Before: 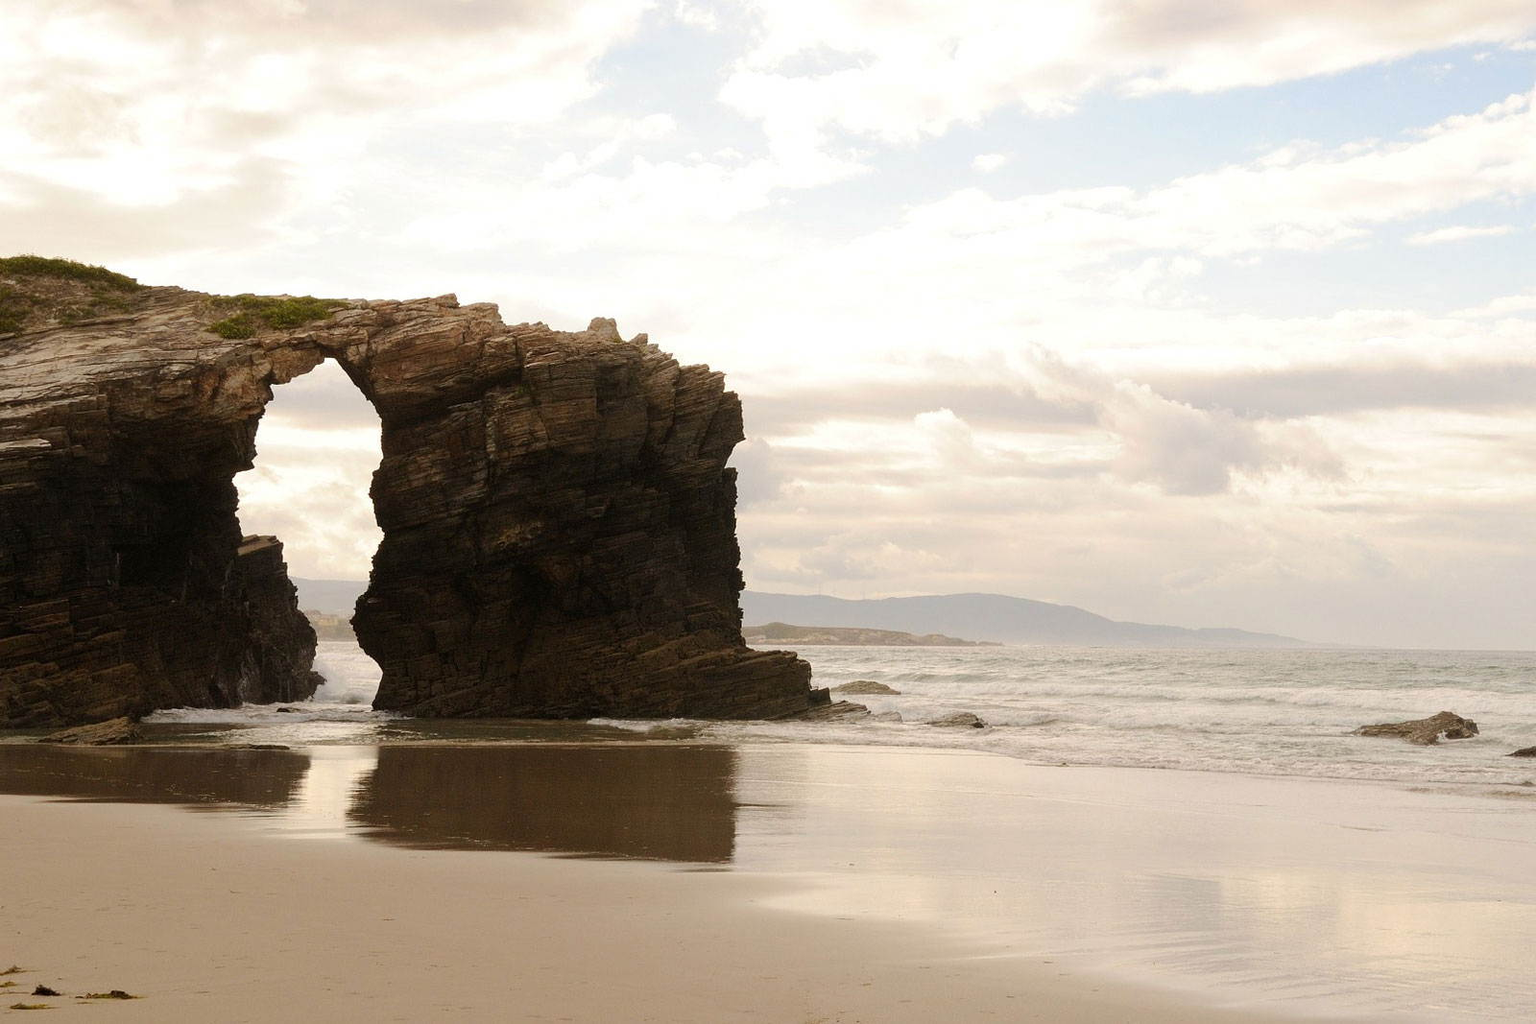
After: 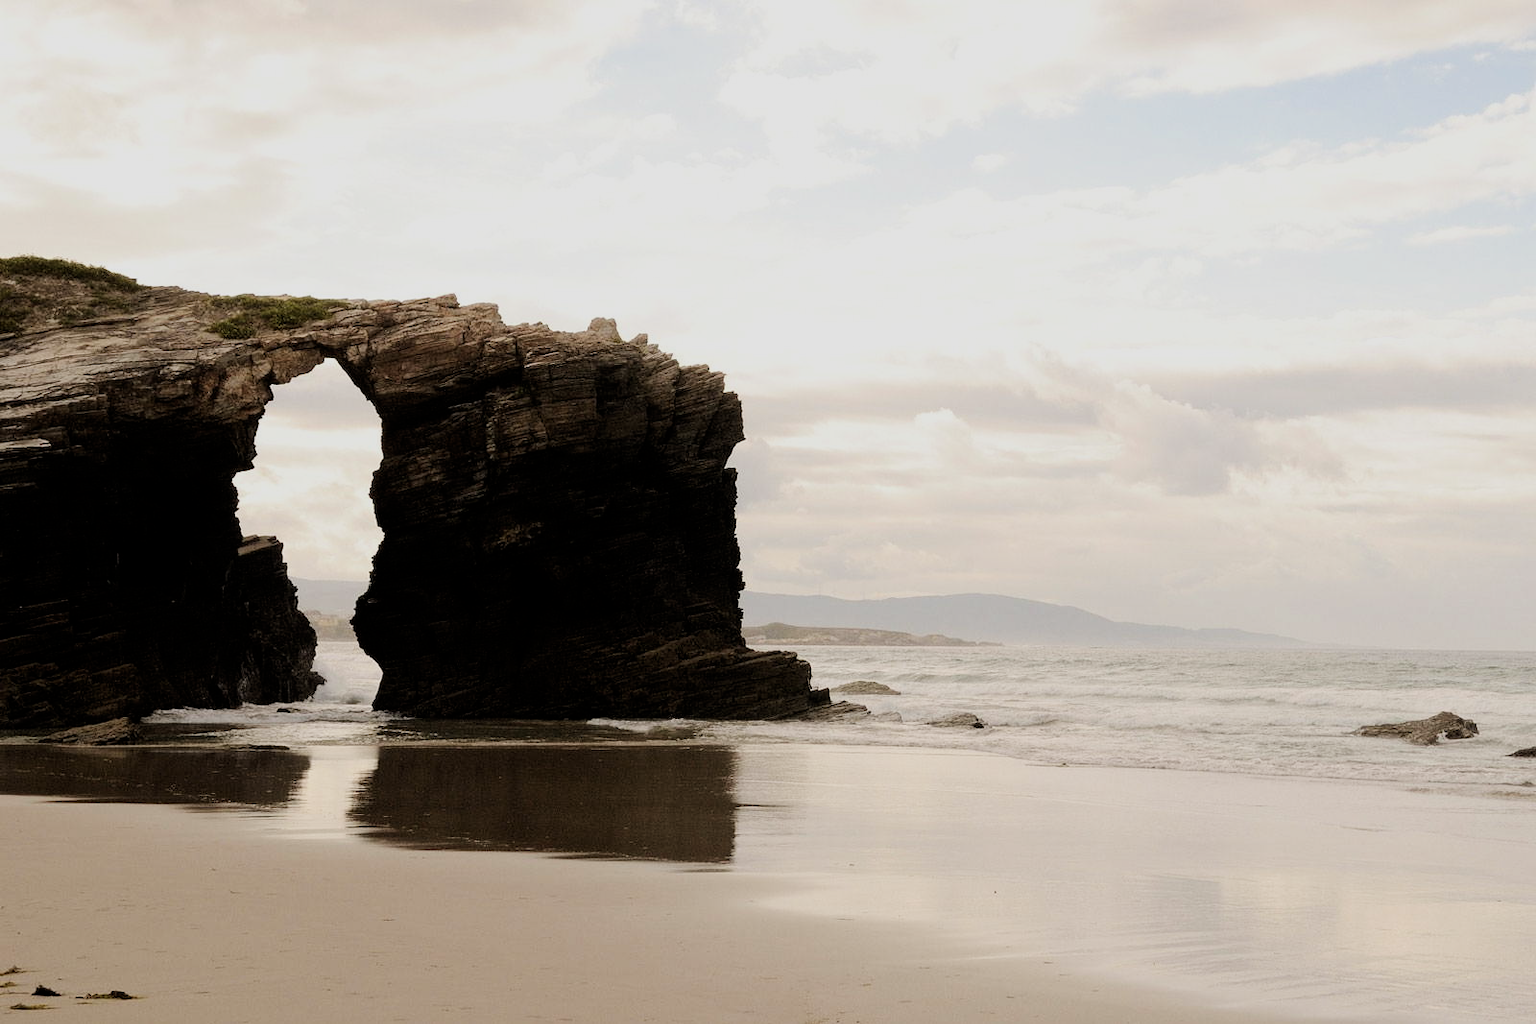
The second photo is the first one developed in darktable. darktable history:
filmic rgb: black relative exposure -5.12 EV, white relative exposure 3.95 EV, hardness 2.88, contrast 1.099
contrast brightness saturation: contrast 0.108, saturation -0.179
